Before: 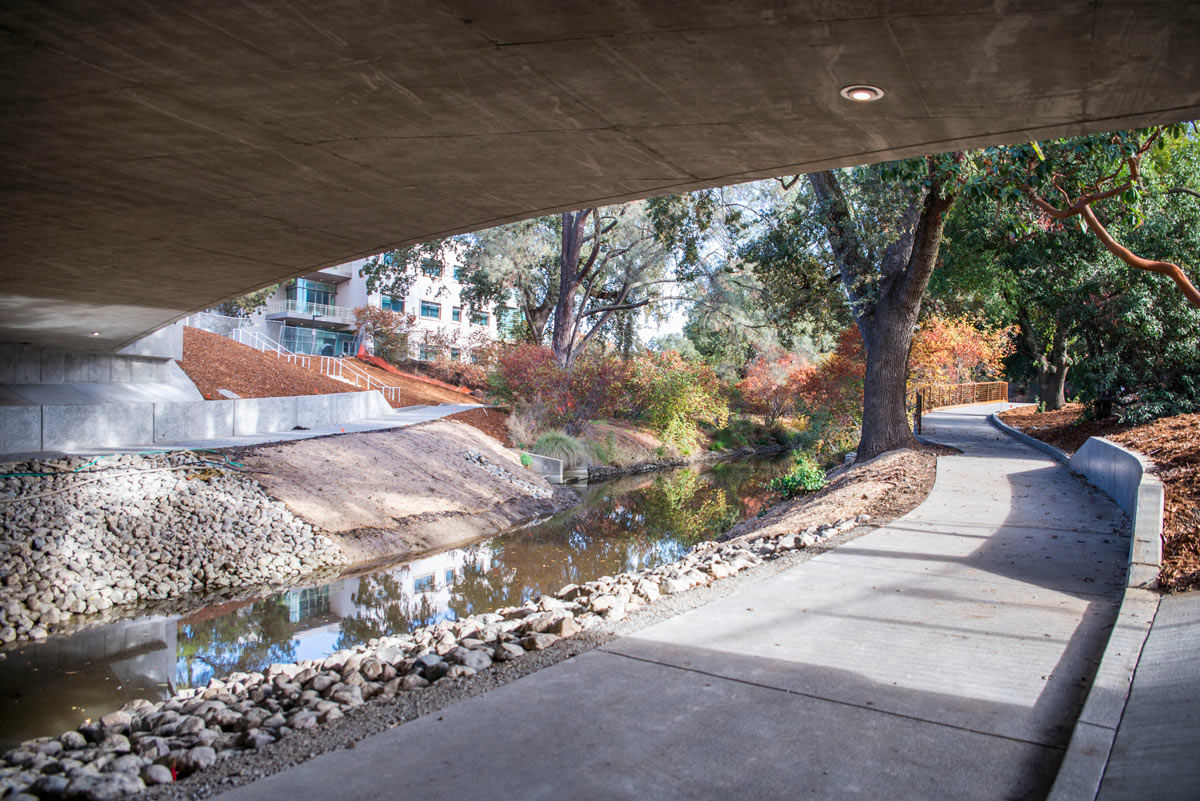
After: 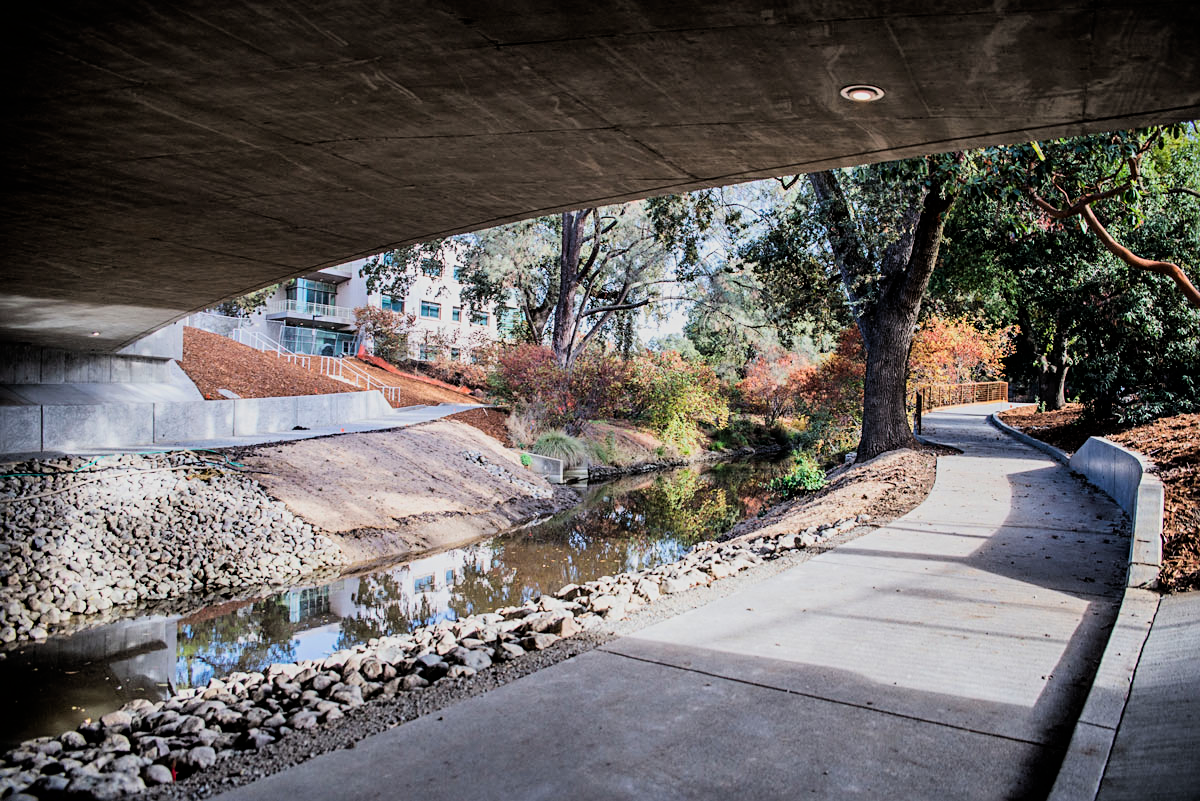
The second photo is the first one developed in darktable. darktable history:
filmic rgb: black relative exposure -5.12 EV, white relative exposure 3.99 EV, hardness 2.89, contrast 1.298, color science v6 (2022)
sharpen: radius 2.481, amount 0.336
